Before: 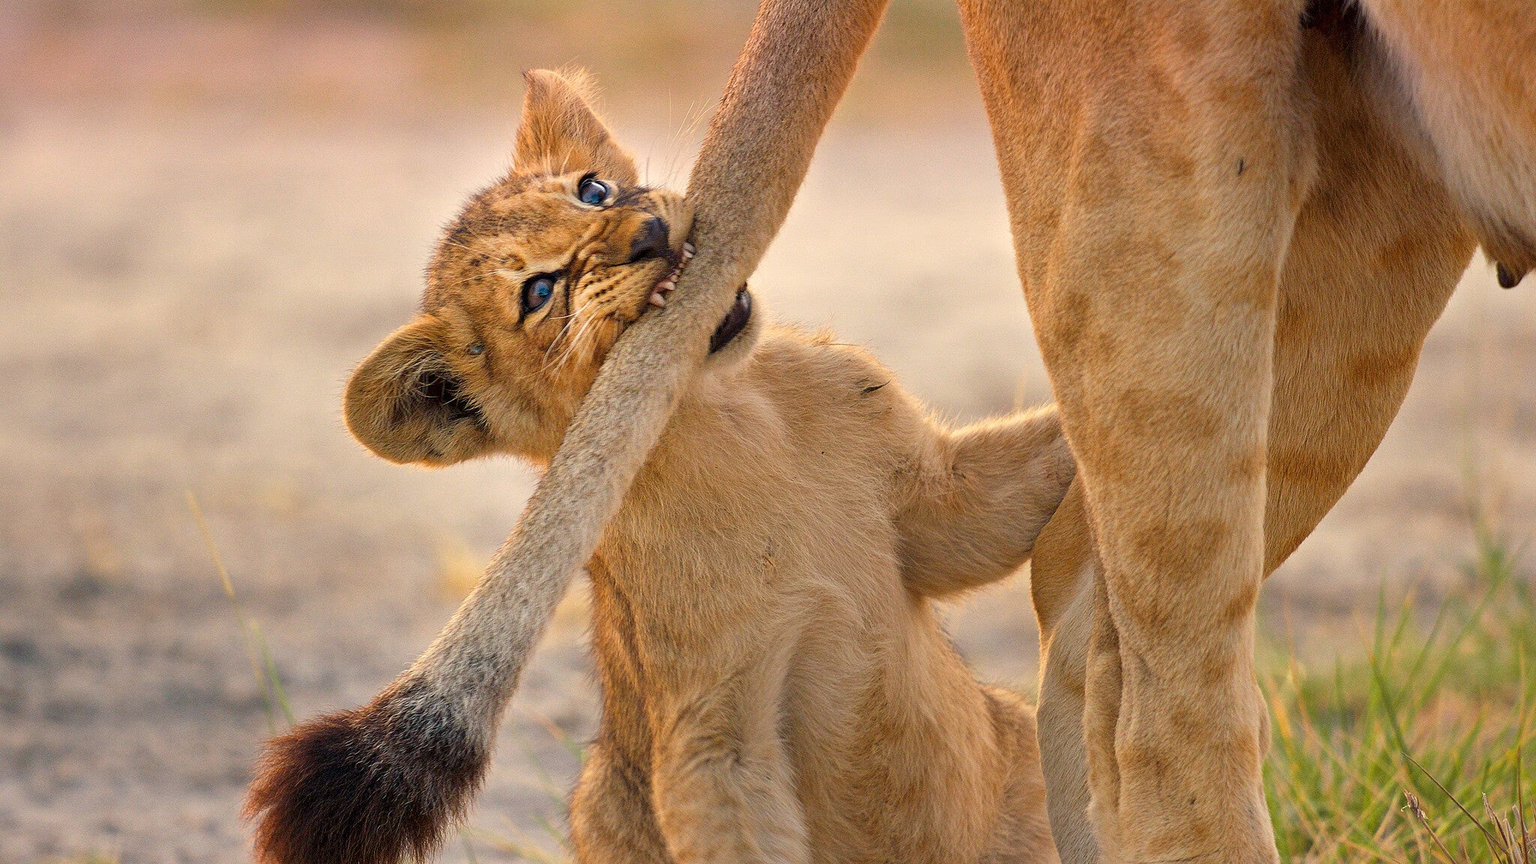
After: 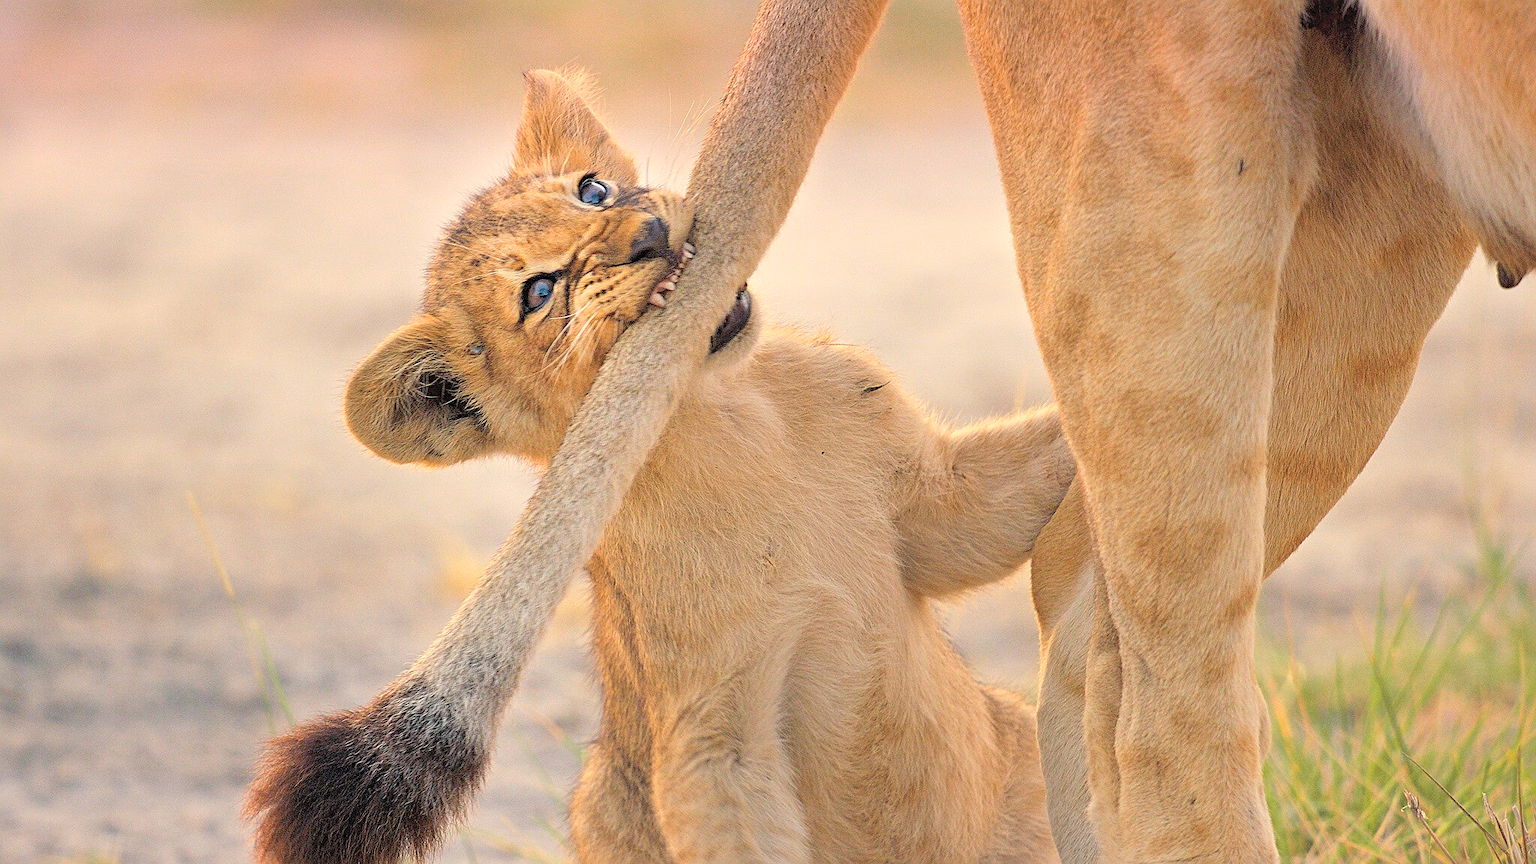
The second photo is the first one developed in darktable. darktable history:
contrast brightness saturation: brightness 0.278
sharpen: radius 2.477, amount 0.327
